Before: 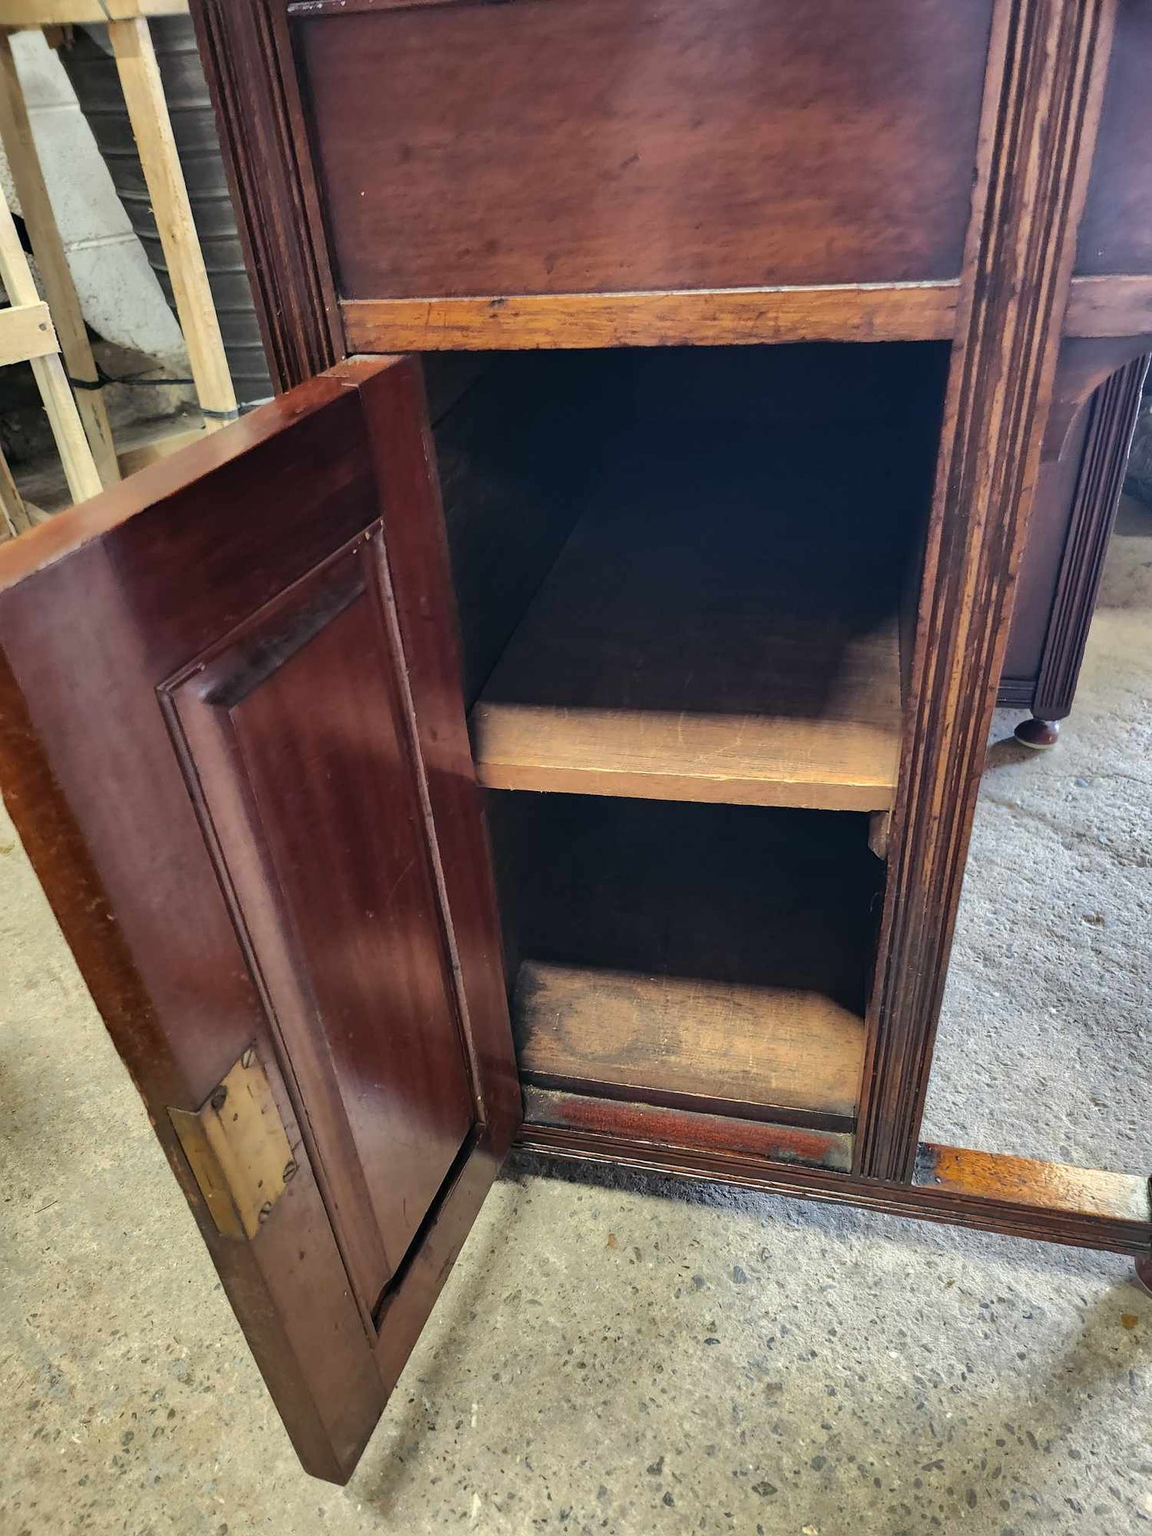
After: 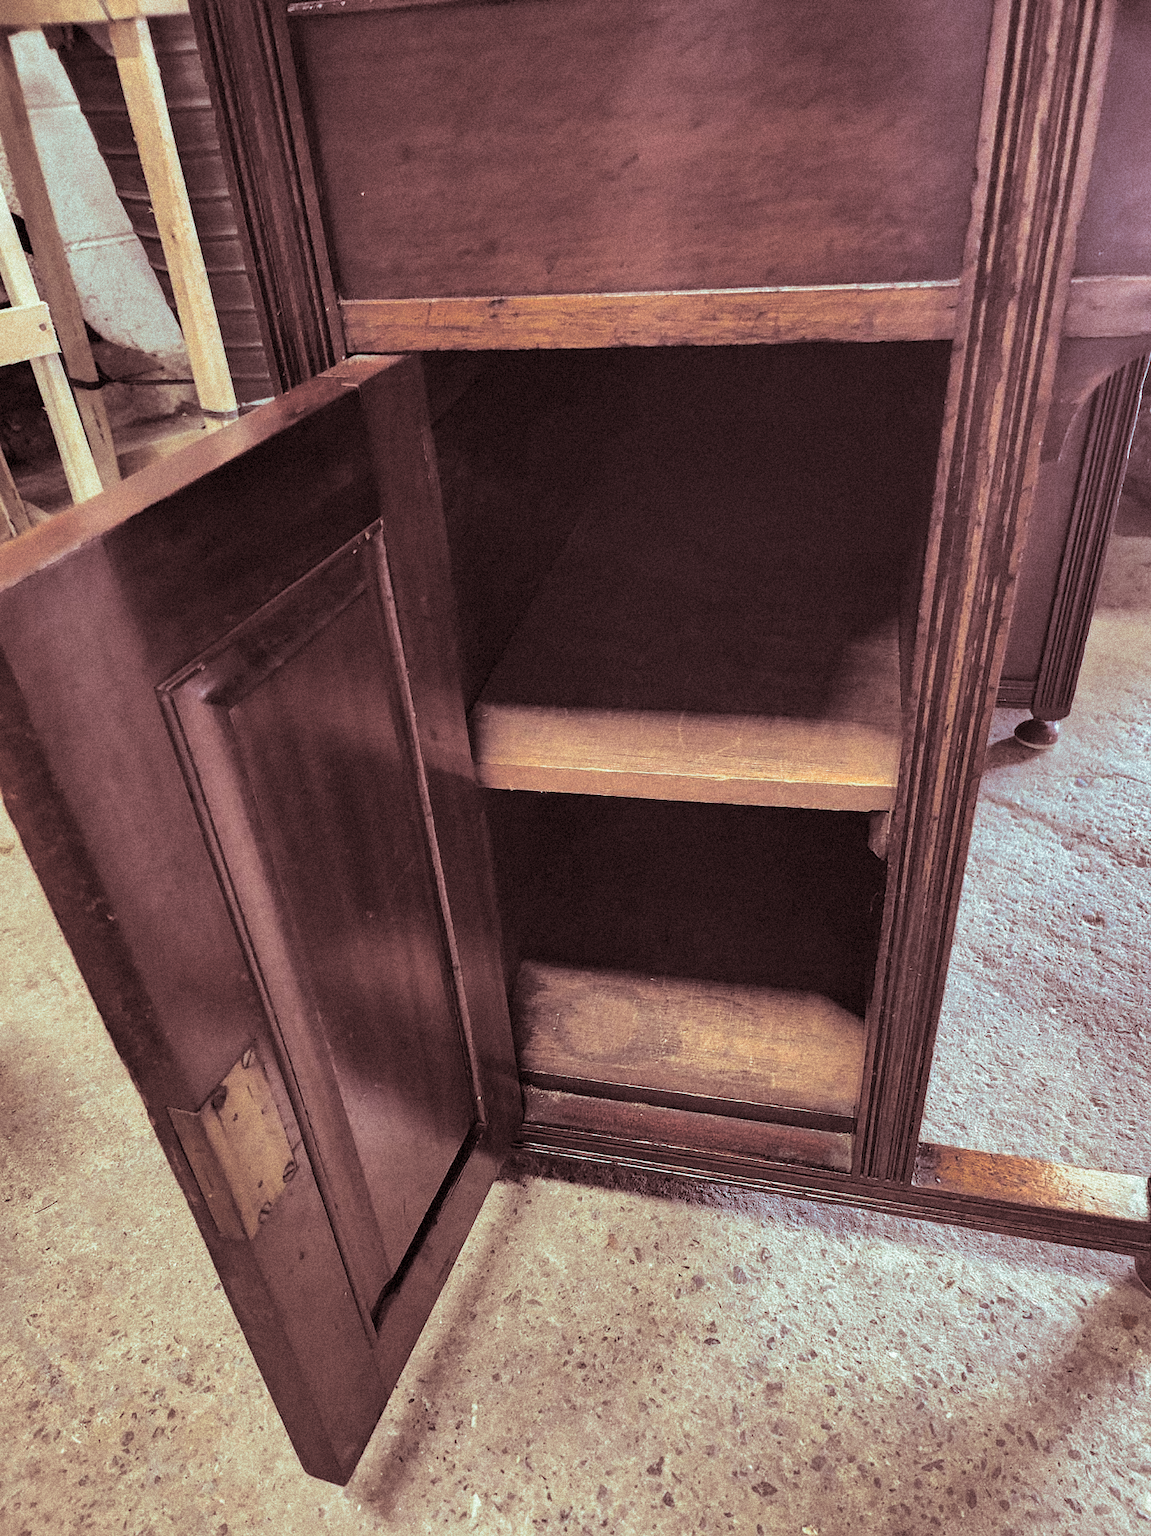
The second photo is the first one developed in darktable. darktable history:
white balance: emerald 1
grain: coarseness 9.38 ISO, strength 34.99%, mid-tones bias 0%
split-toning: shadows › saturation 0.3, highlights › hue 180°, highlights › saturation 0.3, compress 0%
